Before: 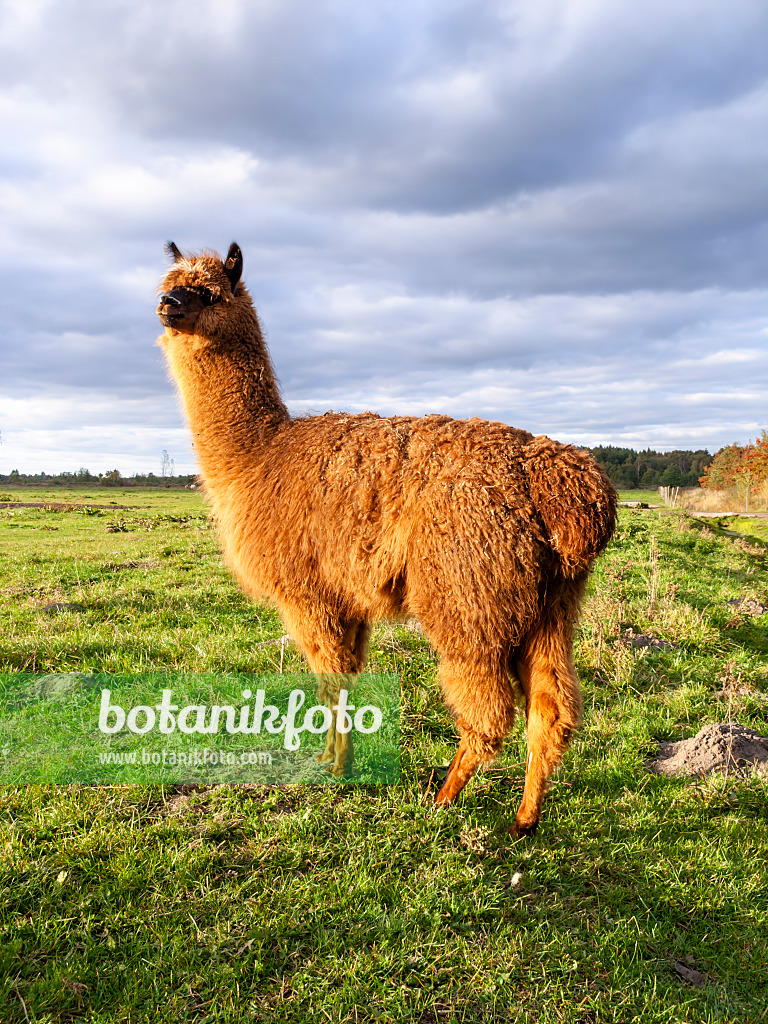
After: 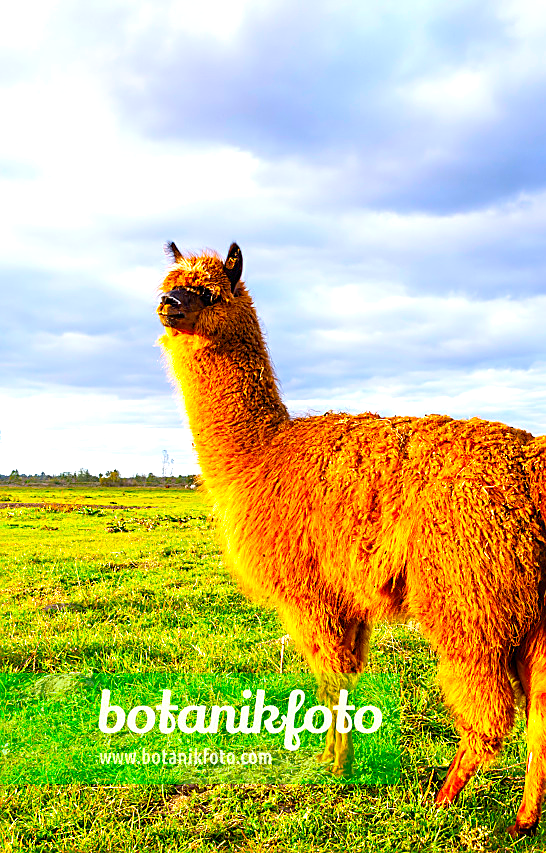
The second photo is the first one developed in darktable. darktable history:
color balance: input saturation 134.34%, contrast -10.04%, contrast fulcrum 19.67%, output saturation 133.51%
crop: right 28.885%, bottom 16.626%
sharpen: on, module defaults
exposure: exposure 0.74 EV, compensate highlight preservation false
